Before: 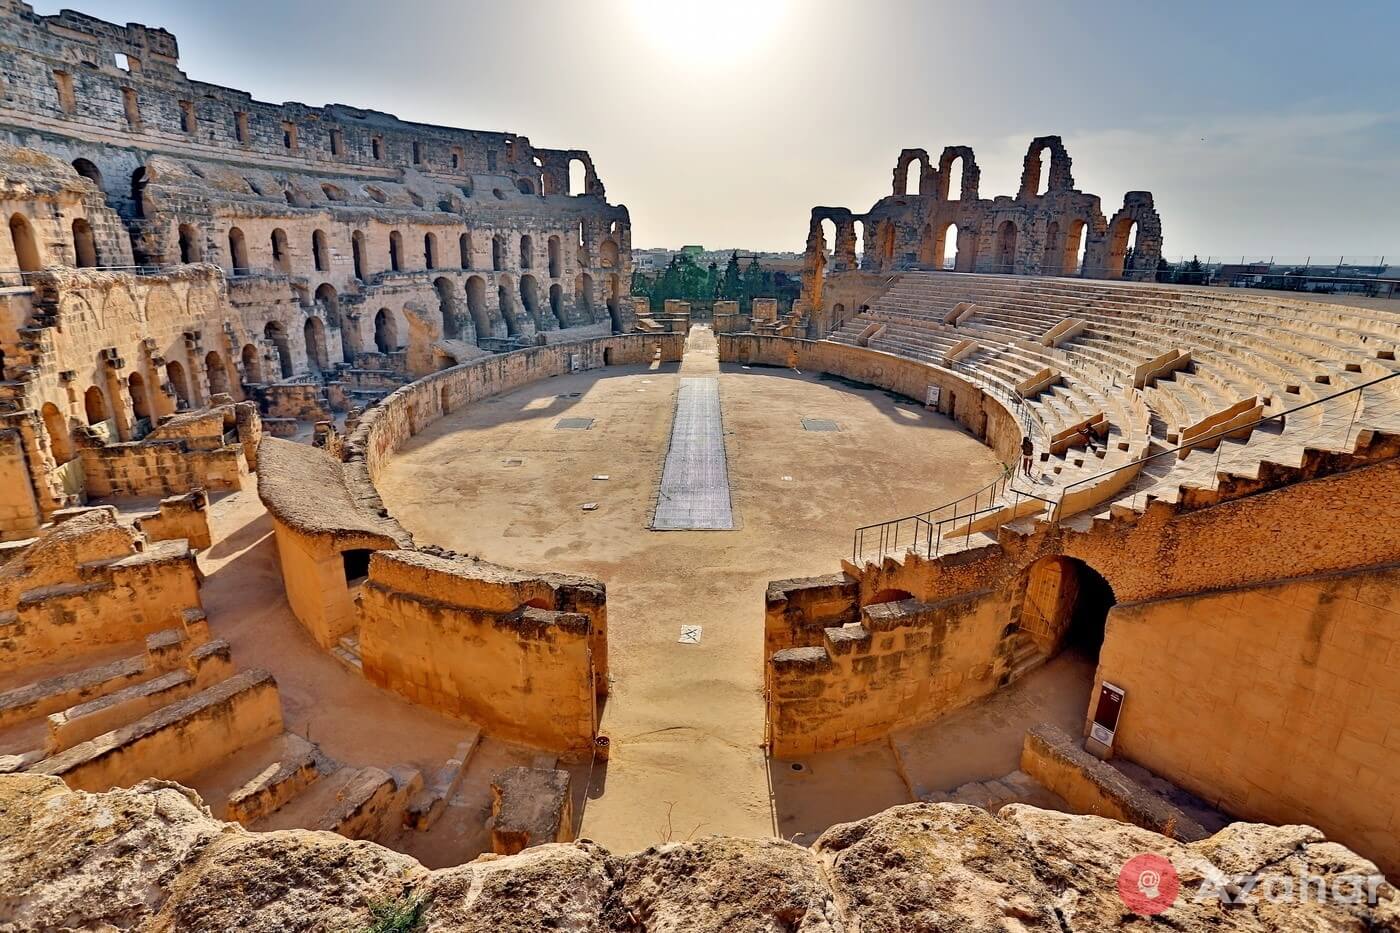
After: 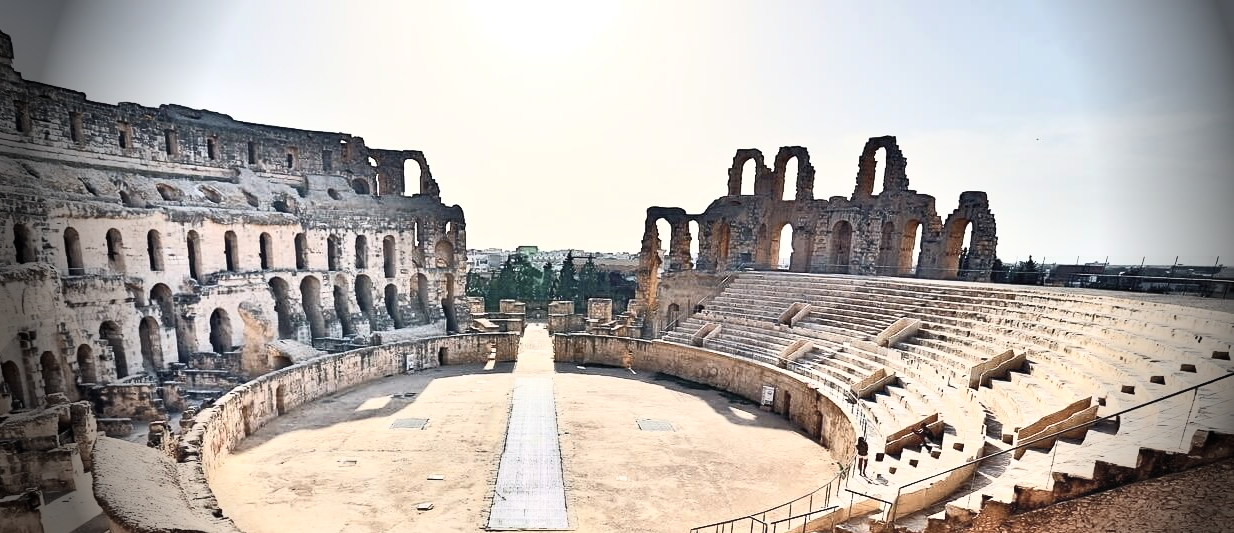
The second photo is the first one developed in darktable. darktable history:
vignetting: fall-off start 76.42%, fall-off radius 27.36%, brightness -0.872, center (0.037, -0.09), width/height ratio 0.971
crop and rotate: left 11.812%, bottom 42.776%
contrast brightness saturation: contrast 0.57, brightness 0.57, saturation -0.34
shadows and highlights: shadows 52.34, highlights -28.23, soften with gaussian
